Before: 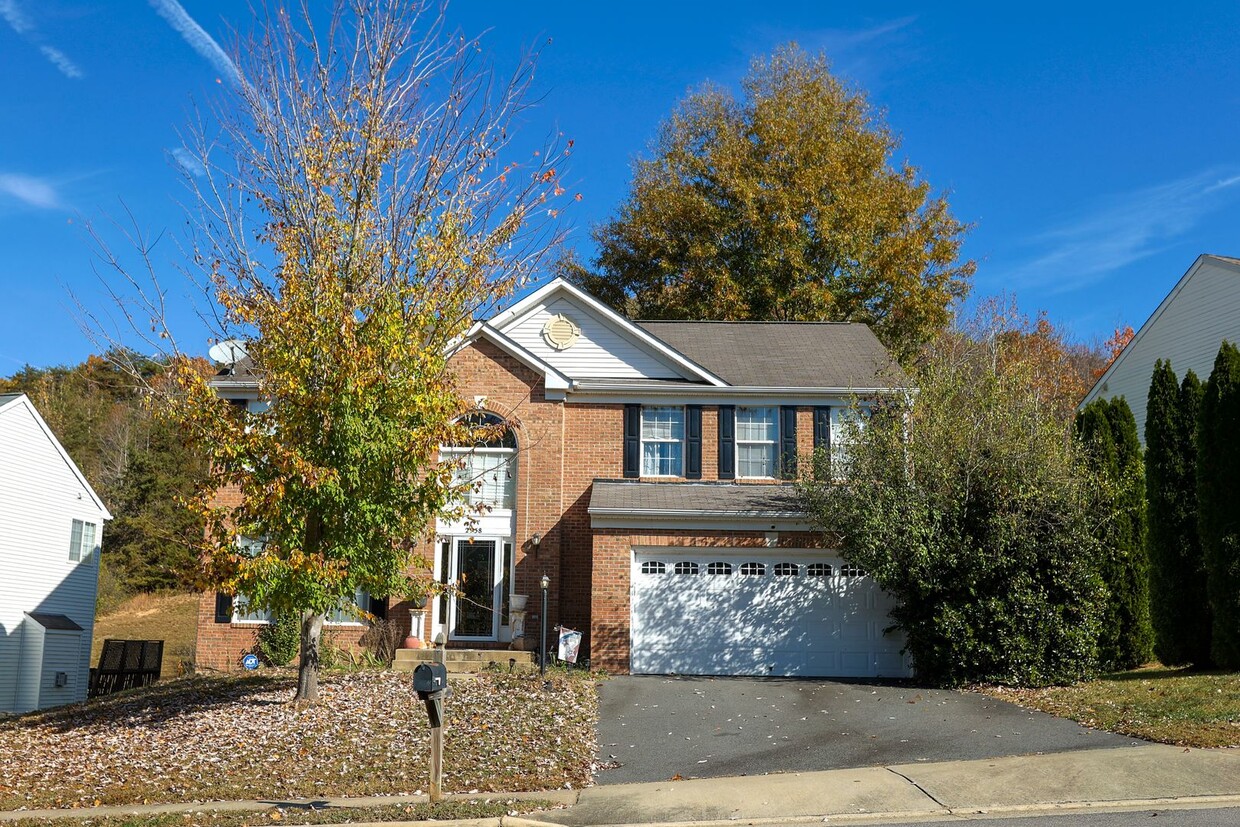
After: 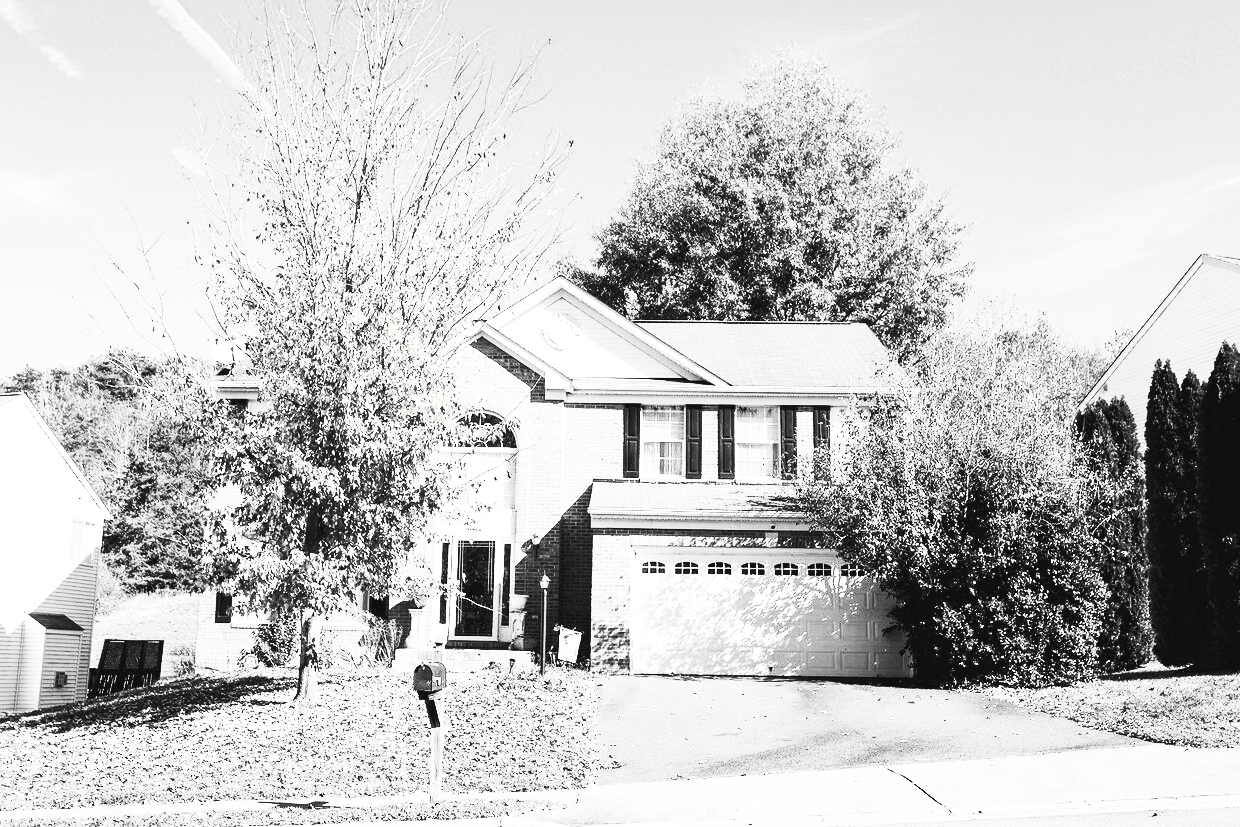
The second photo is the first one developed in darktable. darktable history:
base curve: curves: ch0 [(0, 0.003) (0.001, 0.002) (0.006, 0.004) (0.02, 0.022) (0.048, 0.086) (0.094, 0.234) (0.162, 0.431) (0.258, 0.629) (0.385, 0.8) (0.548, 0.918) (0.751, 0.988) (1, 1)], preserve colors none
contrast brightness saturation: contrast 0.529, brightness 0.458, saturation -0.985
